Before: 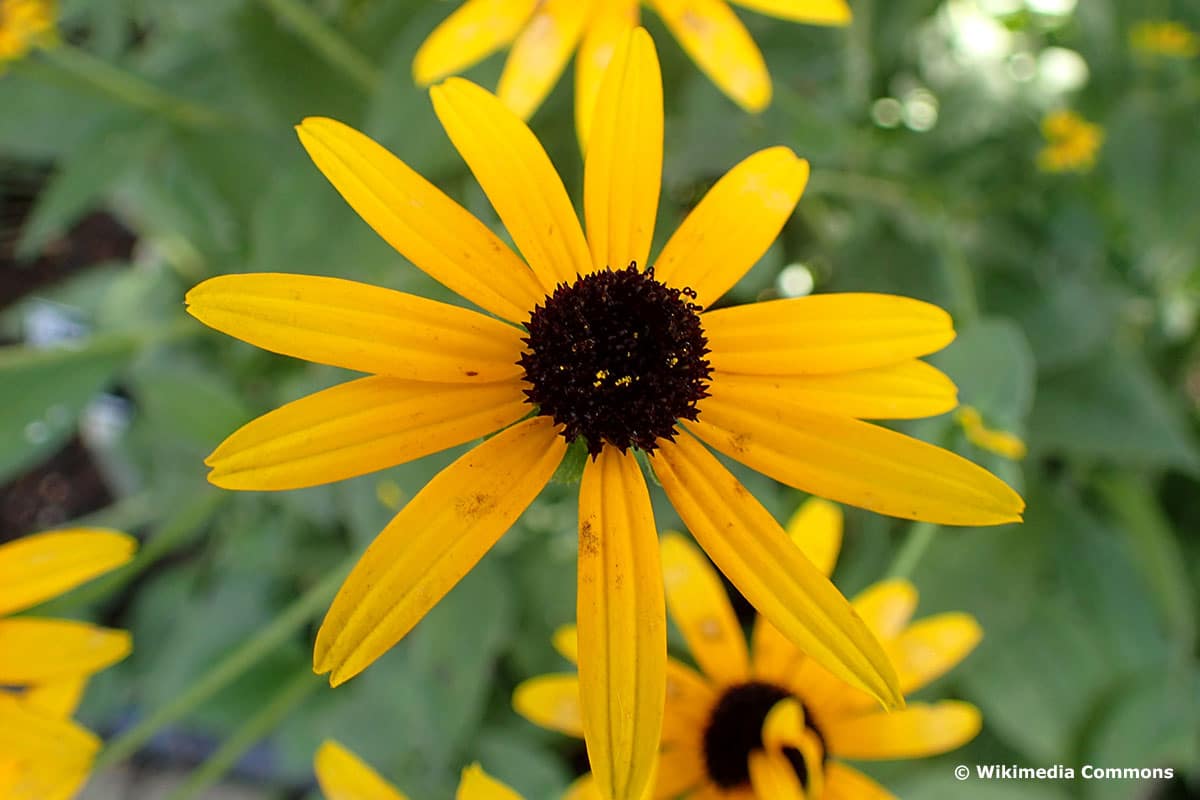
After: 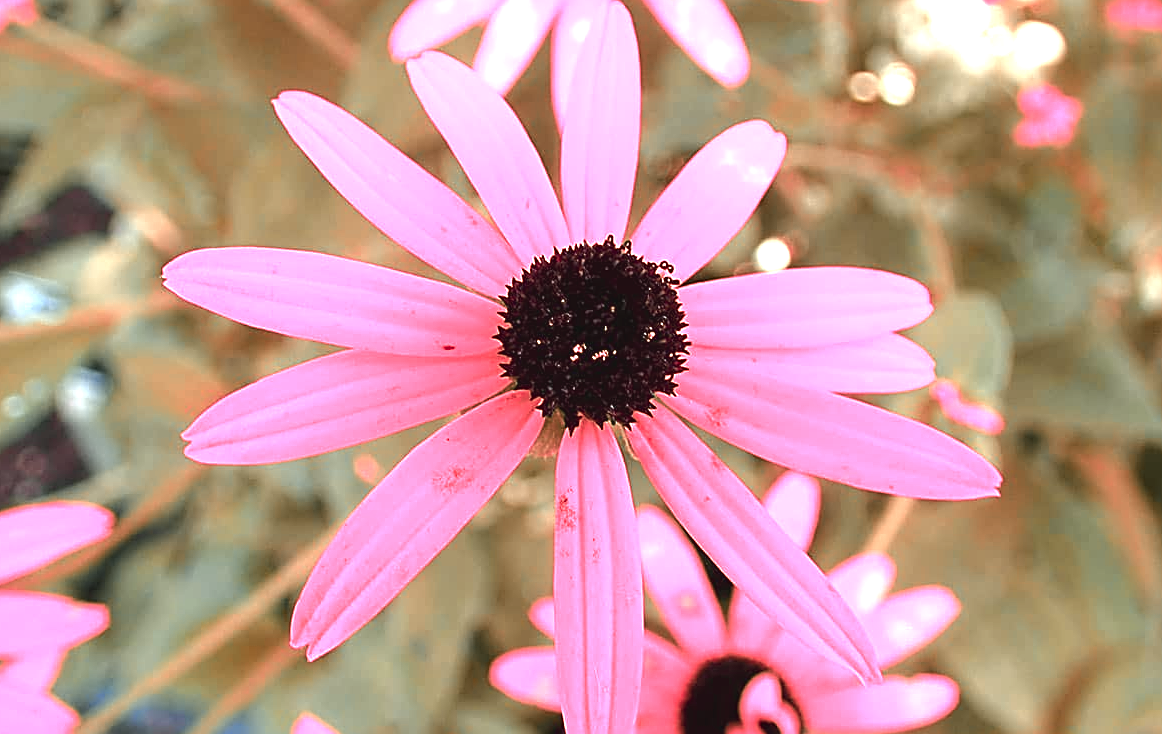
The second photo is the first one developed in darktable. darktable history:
sharpen: on, module defaults
tone curve: curves: ch0 [(0, 0.046) (0.04, 0.074) (0.883, 0.858) (1, 1)]; ch1 [(0, 0) (0.146, 0.159) (0.338, 0.365) (0.417, 0.455) (0.489, 0.486) (0.504, 0.502) (0.529, 0.537) (0.563, 0.567) (1, 1)]; ch2 [(0, 0) (0.307, 0.298) (0.388, 0.375) (0.443, 0.456) (0.485, 0.492) (0.544, 0.525) (1, 1)], color space Lab, independent channels, preserve colors none
color zones: curves: ch2 [(0, 0.488) (0.143, 0.417) (0.286, 0.212) (0.429, 0.179) (0.571, 0.154) (0.714, 0.415) (0.857, 0.495) (1, 0.488)]
crop: left 1.964%, top 3.251%, right 1.122%, bottom 4.933%
exposure: black level correction 0, exposure 1.3 EV, compensate exposure bias true, compensate highlight preservation false
